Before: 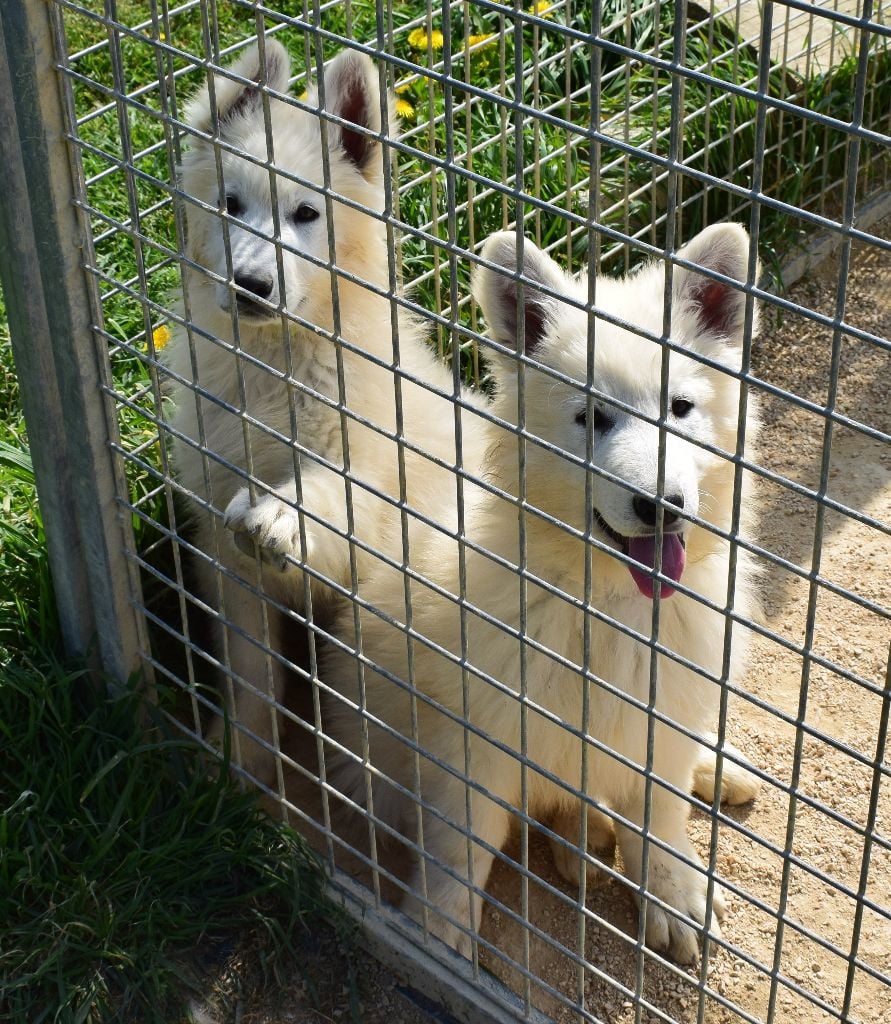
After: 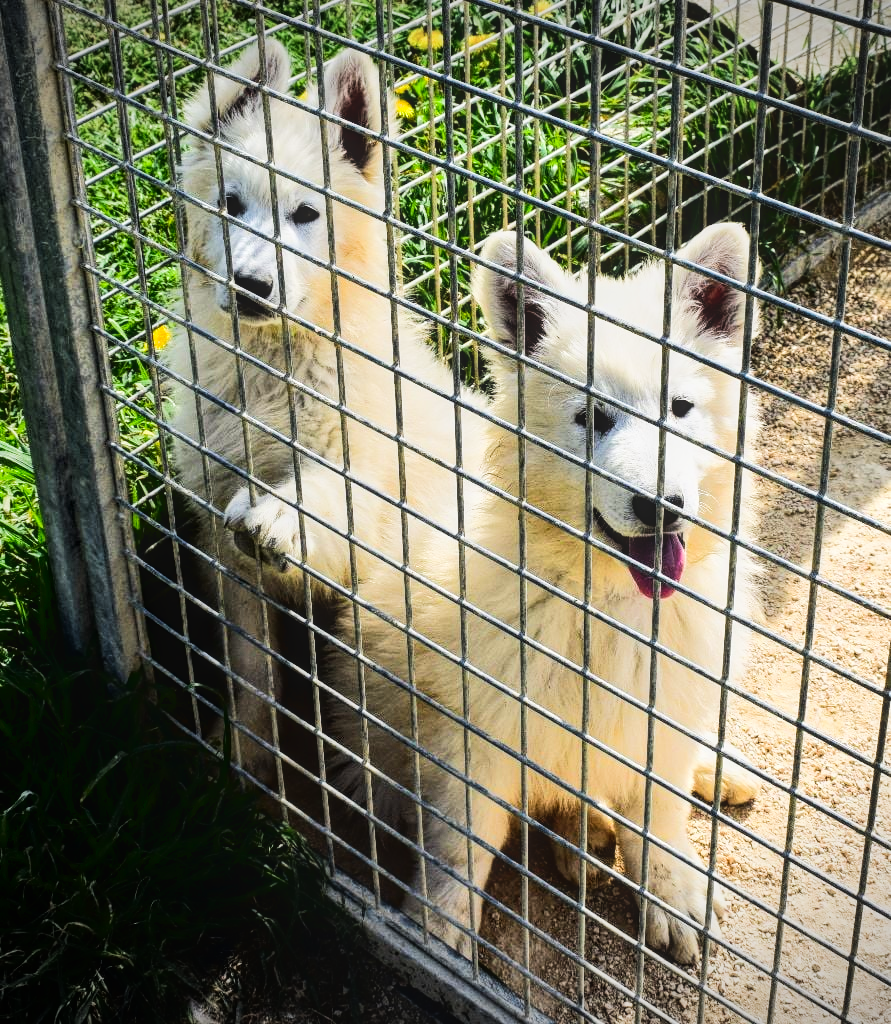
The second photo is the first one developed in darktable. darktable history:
tone curve: curves: ch0 [(0, 0.01) (0.037, 0.032) (0.131, 0.108) (0.275, 0.256) (0.483, 0.512) (0.61, 0.665) (0.696, 0.742) (0.792, 0.819) (0.911, 0.925) (0.997, 0.995)]; ch1 [(0, 0) (0.308, 0.29) (0.425, 0.411) (0.492, 0.488) (0.505, 0.503) (0.527, 0.531) (0.568, 0.594) (0.683, 0.702) (0.746, 0.77) (1, 1)]; ch2 [(0, 0) (0.246, 0.233) (0.36, 0.352) (0.415, 0.415) (0.485, 0.487) (0.502, 0.504) (0.525, 0.523) (0.539, 0.553) (0.587, 0.594) (0.636, 0.652) (0.711, 0.729) (0.845, 0.855) (0.998, 0.977)]
local contrast: highlights 74%, shadows 55%, detail 177%, midtone range 0.207
contrast brightness saturation: contrast 0.173, saturation 0.303
vignetting: fall-off start 97.14%, width/height ratio 1.187, unbound false
filmic rgb: black relative exposure -5.01 EV, white relative exposure 3.98 EV, threshold 3.03 EV, hardness 2.87, contrast 1.3, highlights saturation mix -31.33%, enable highlight reconstruction true
exposure: exposure 0.561 EV, compensate highlight preservation false
